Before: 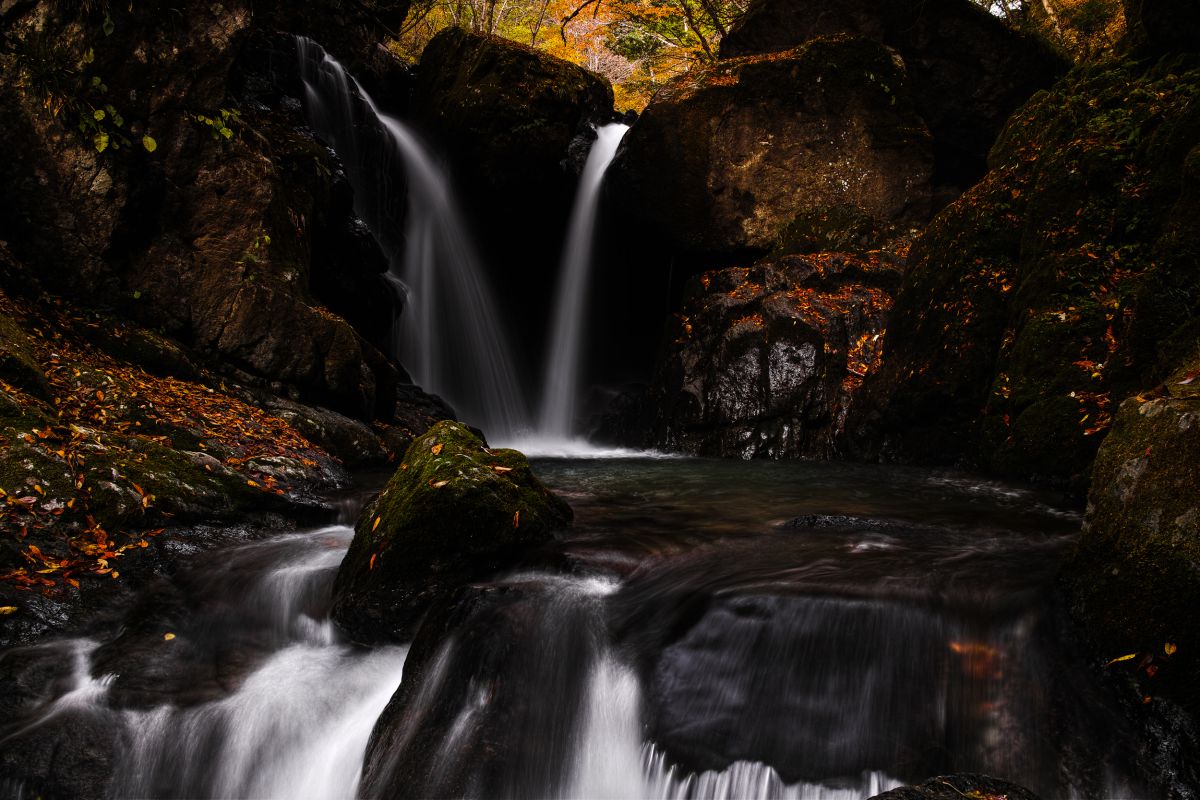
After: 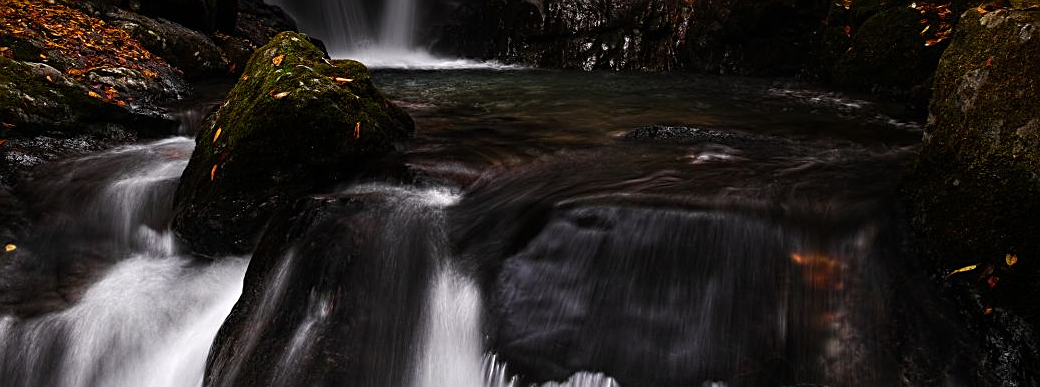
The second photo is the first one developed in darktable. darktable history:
crop and rotate: left 13.322%, top 48.663%, bottom 2.841%
sharpen: on, module defaults
